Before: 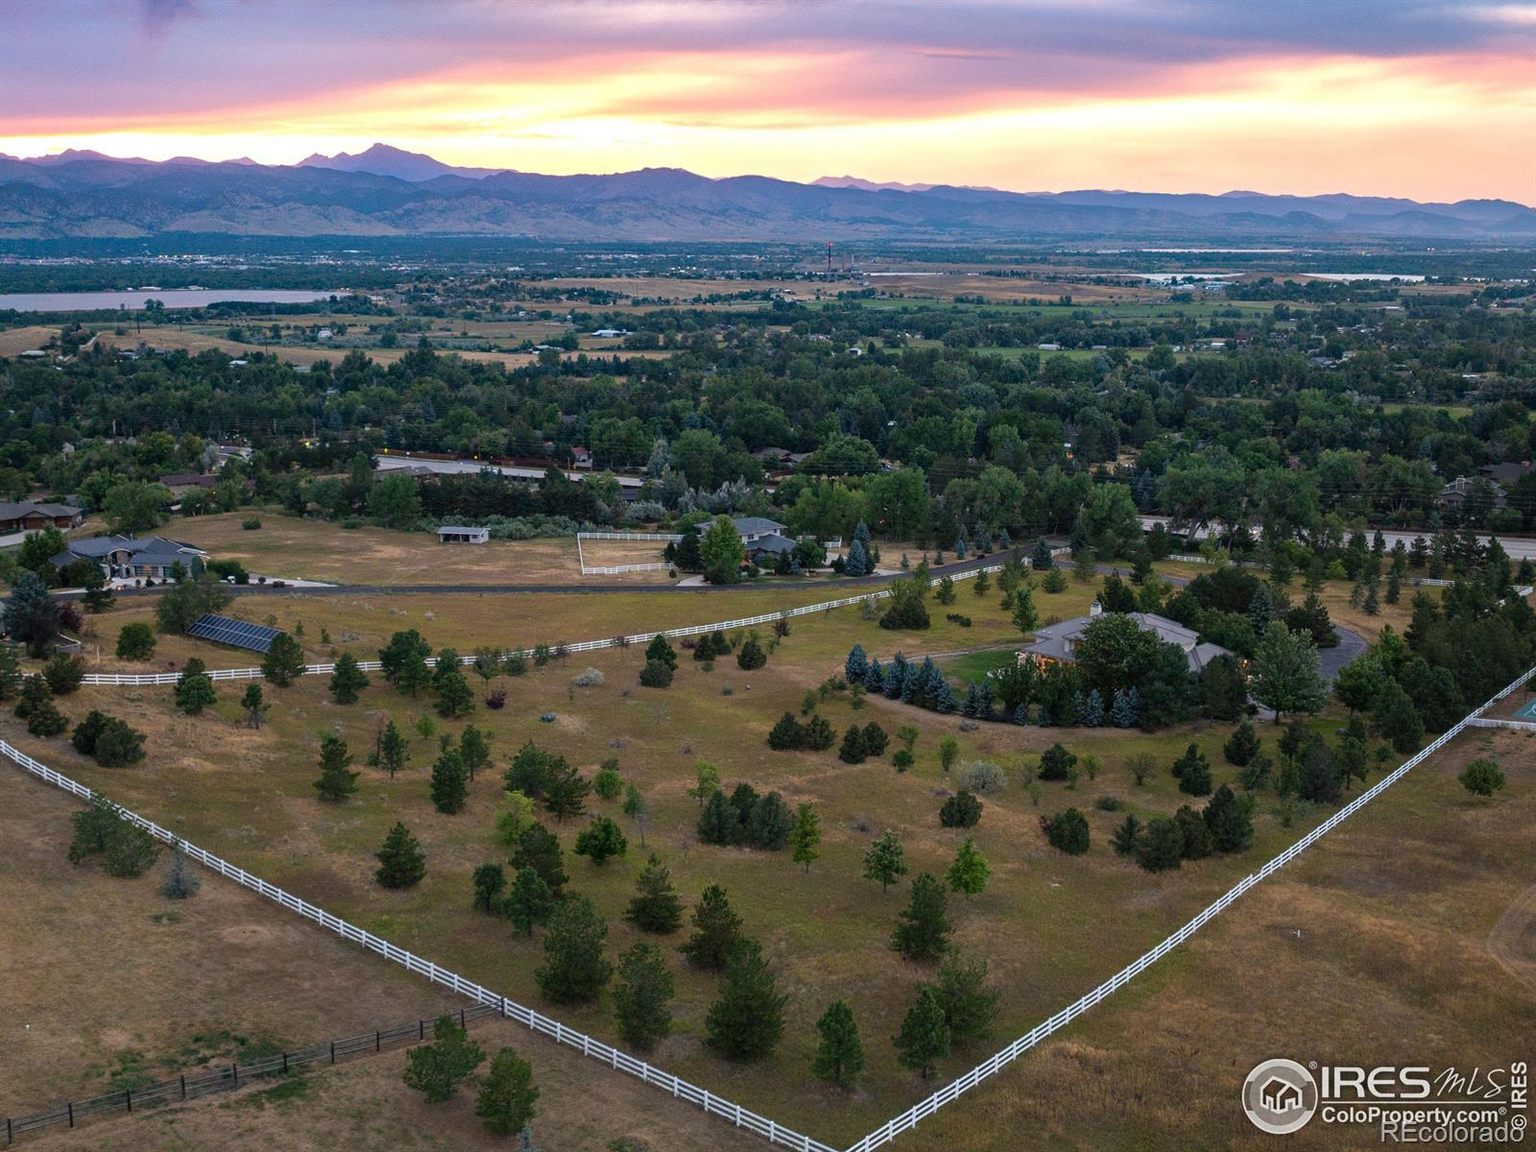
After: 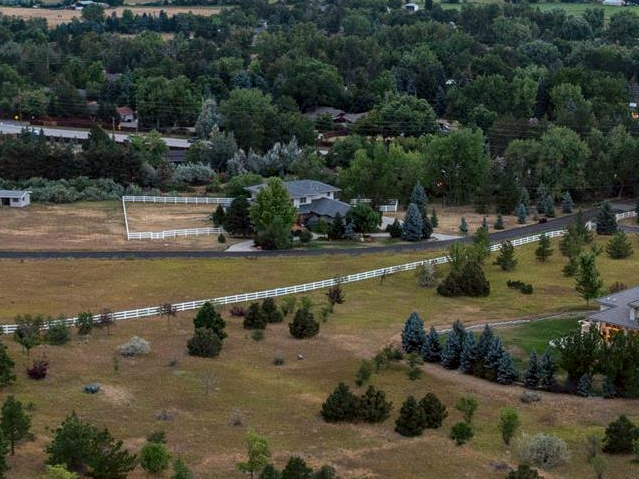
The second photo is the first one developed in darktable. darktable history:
crop: left 30%, top 30%, right 30%, bottom 30%
shadows and highlights: shadows 62.66, white point adjustment 0.37, highlights -34.44, compress 83.82%
color correction: highlights a* -2.73, highlights b* -2.09, shadows a* 2.41, shadows b* 2.73
local contrast: on, module defaults
